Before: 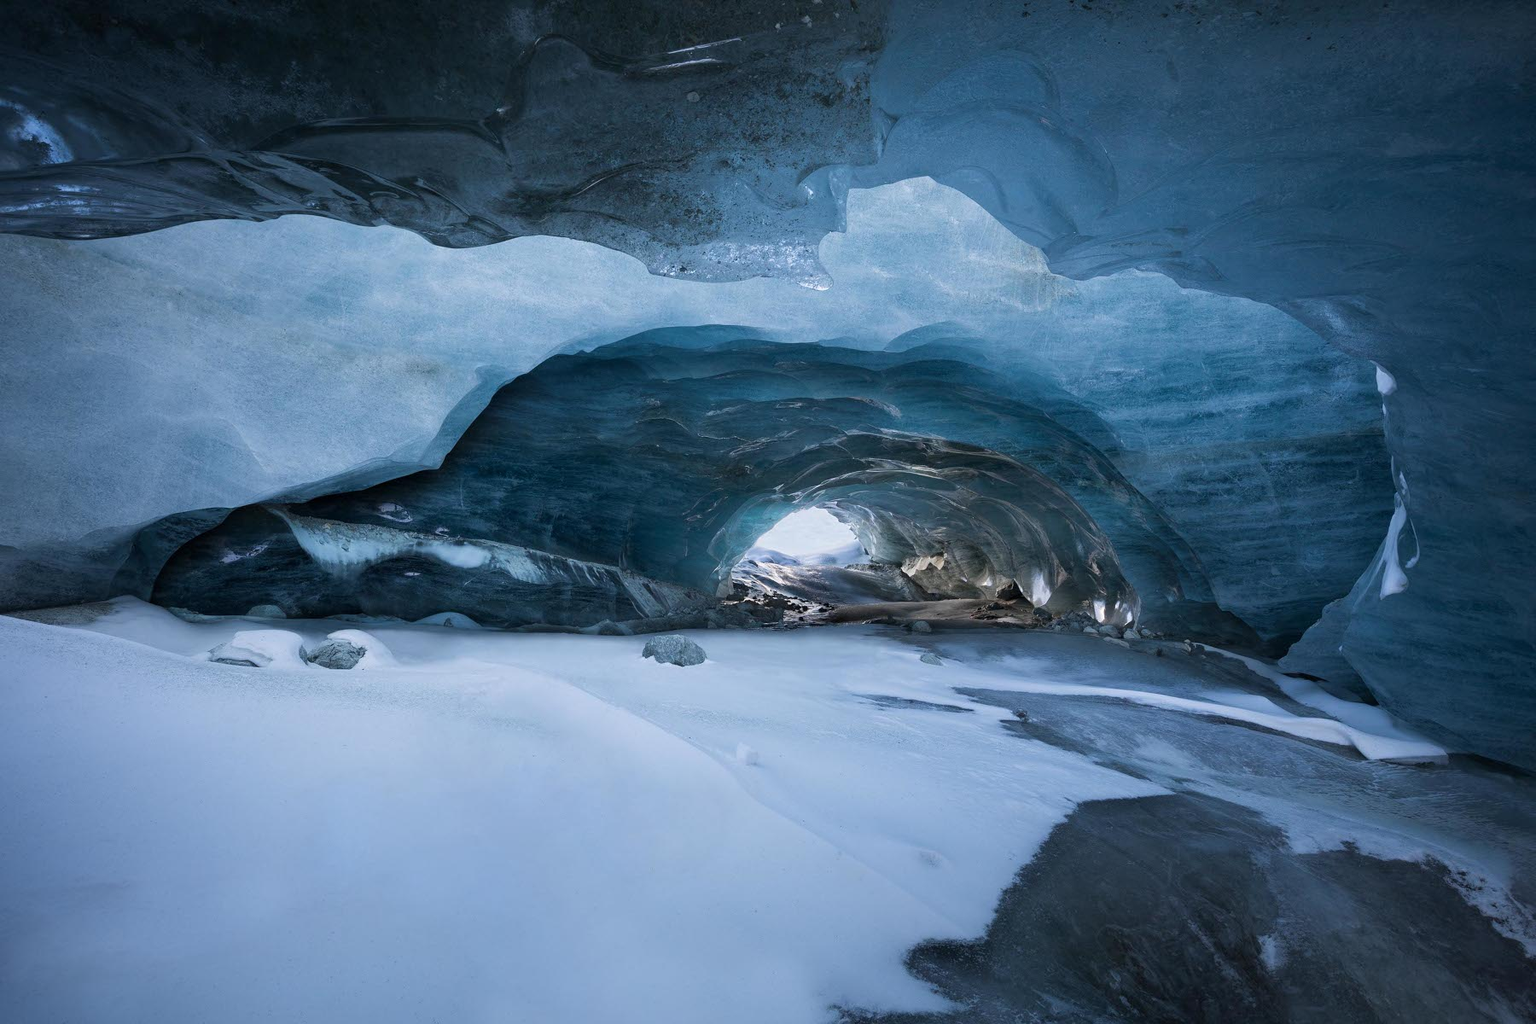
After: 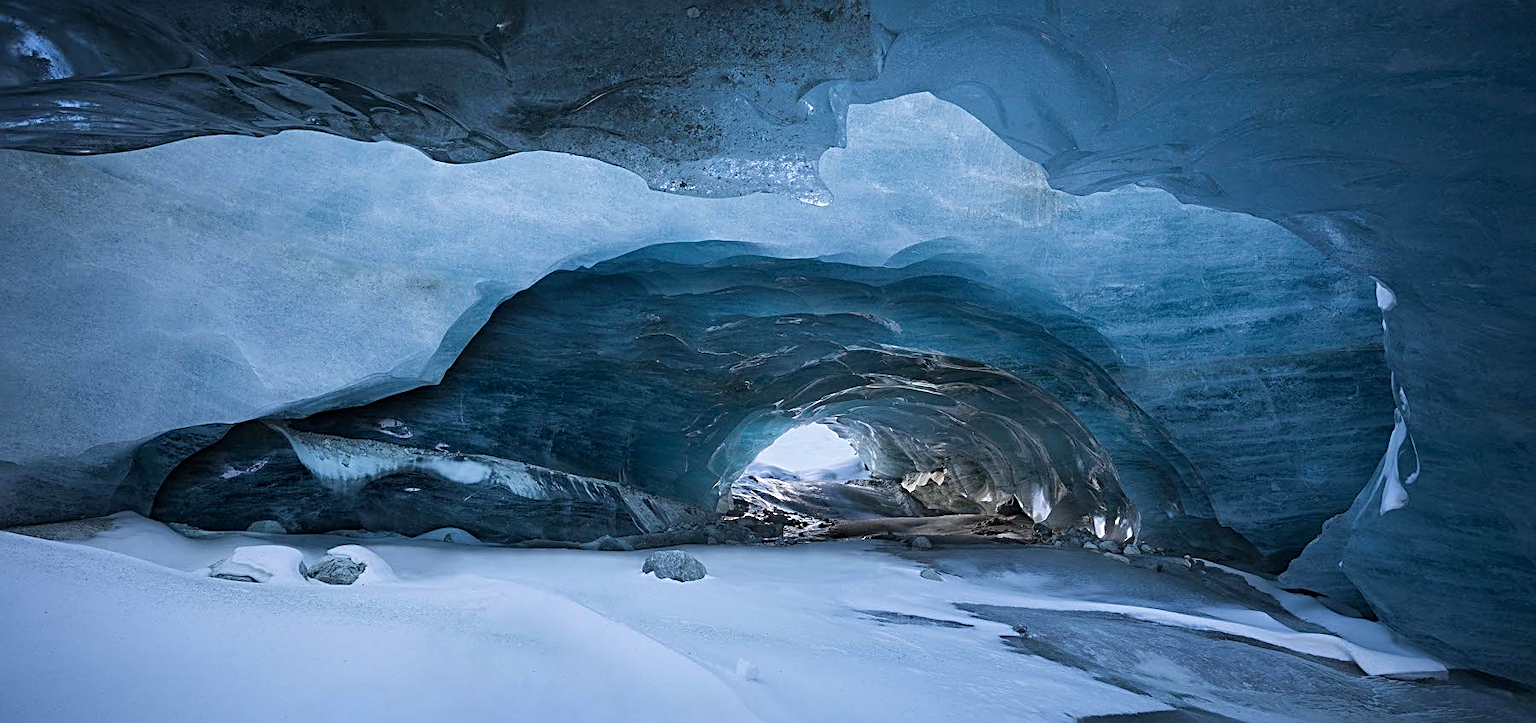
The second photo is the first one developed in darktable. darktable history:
color calibration: x 0.355, y 0.367, temperature 4700.38 K
sharpen: radius 2.676, amount 0.669
crop and rotate: top 8.293%, bottom 20.996%
